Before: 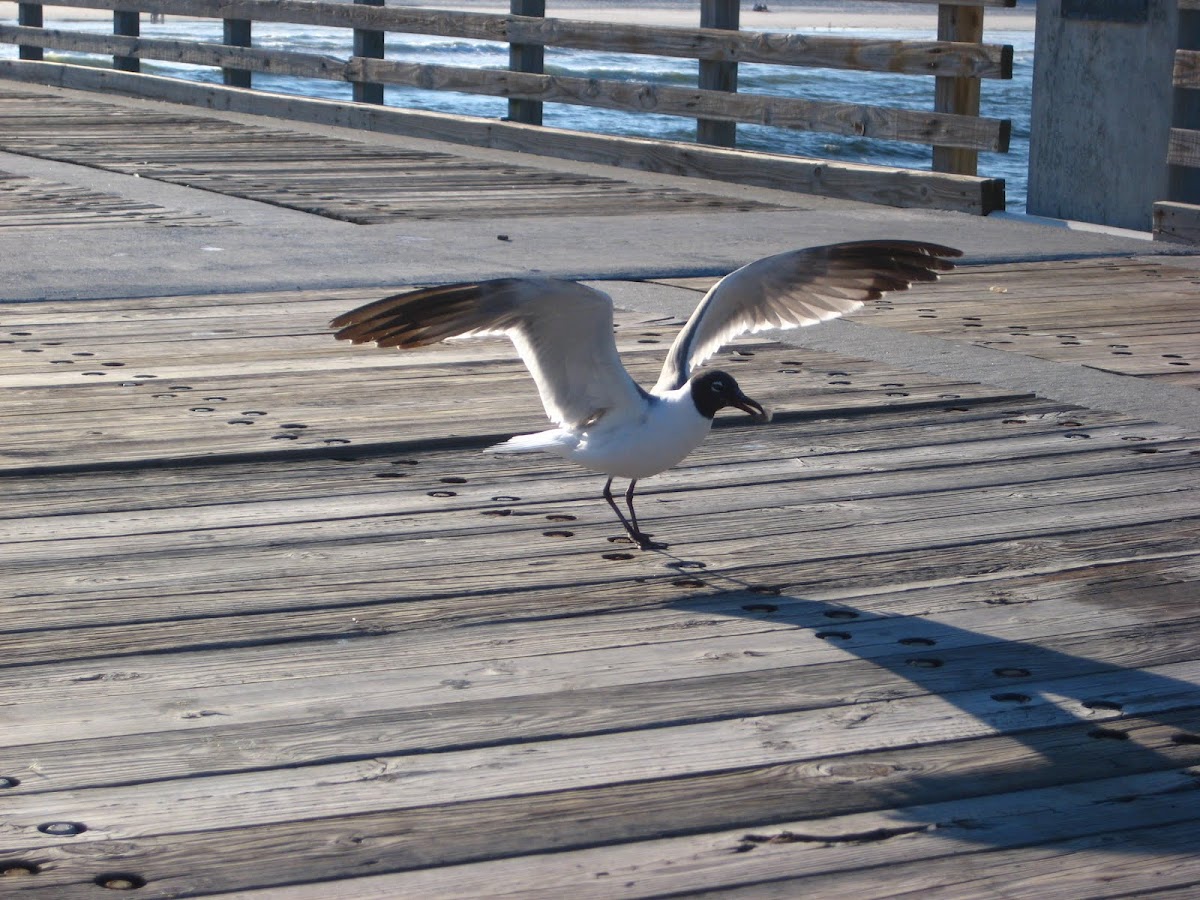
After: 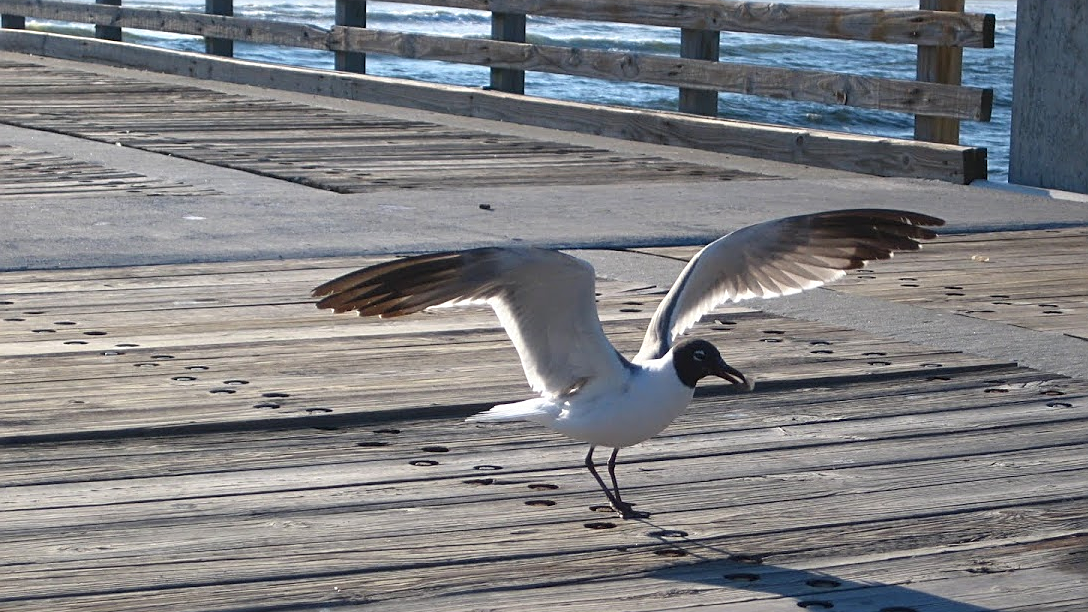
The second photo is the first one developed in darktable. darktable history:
sharpen: on, module defaults
crop: left 1.509%, top 3.452%, right 7.696%, bottom 28.452%
white balance: red 1, blue 1
